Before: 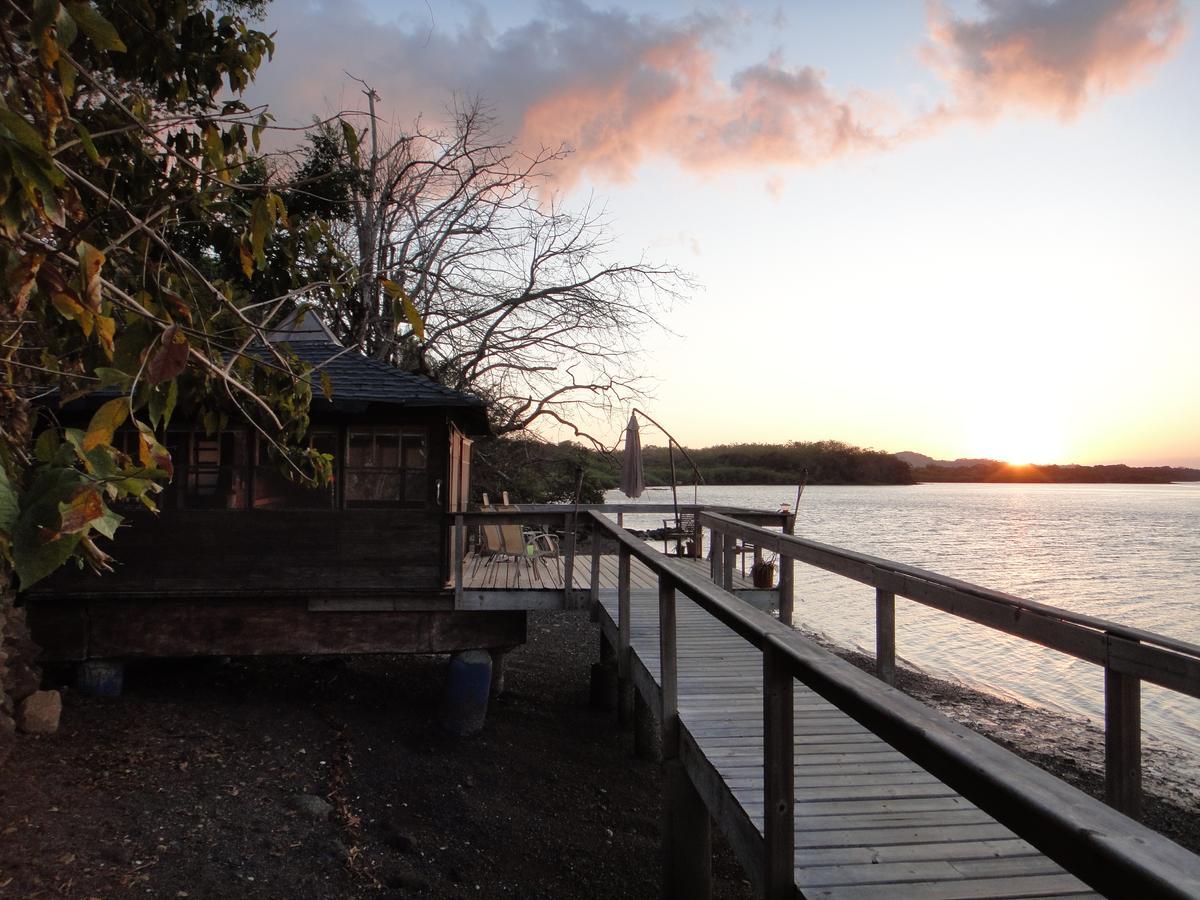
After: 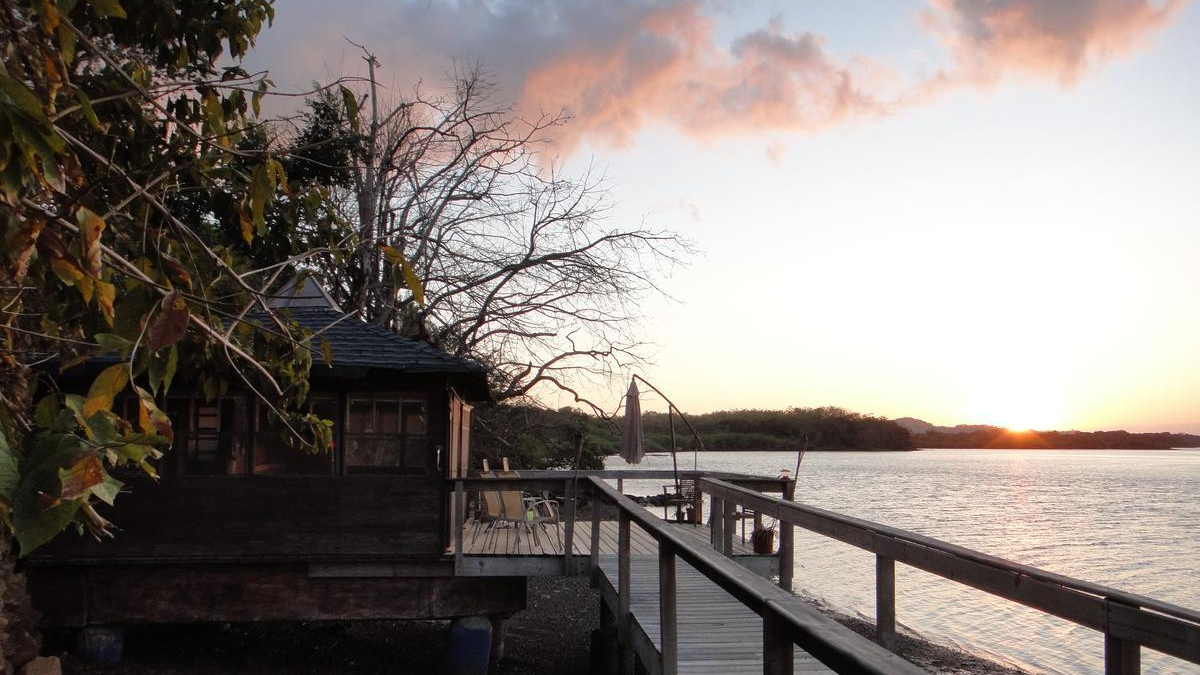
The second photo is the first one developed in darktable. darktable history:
crop: top 3.84%, bottom 21.077%
